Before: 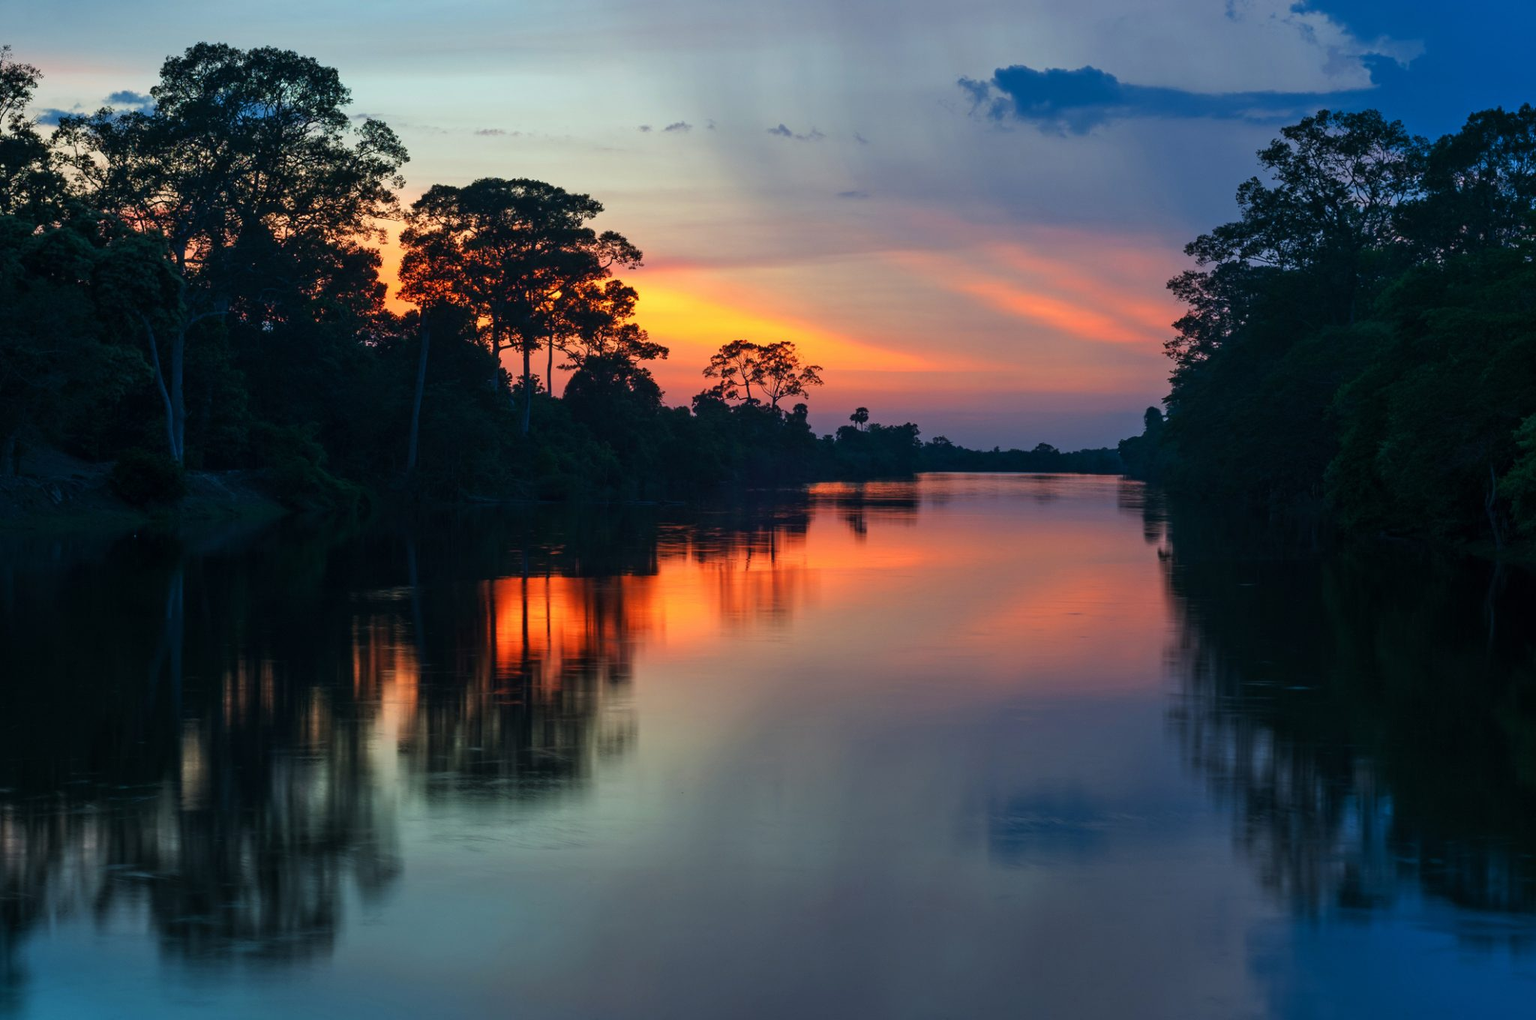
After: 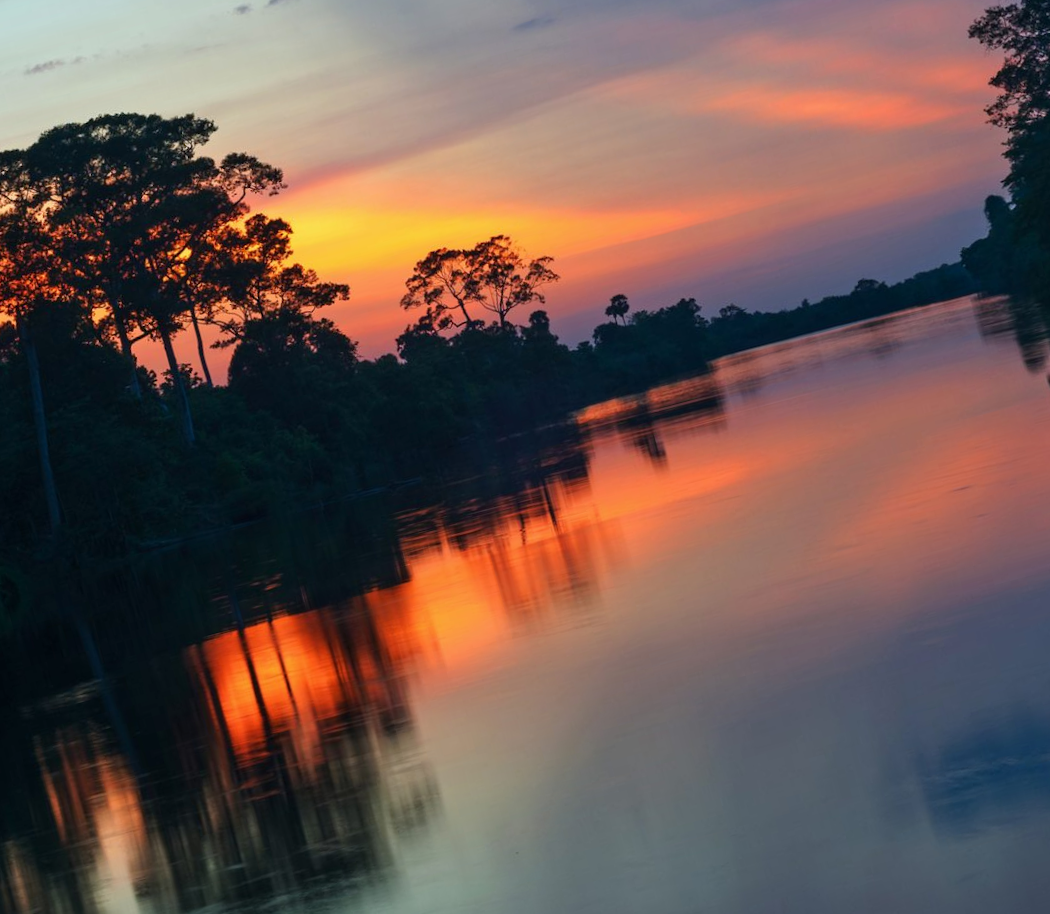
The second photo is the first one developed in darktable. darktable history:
crop: left 21.496%, right 22.254%
tone equalizer: -7 EV 0.18 EV, -6 EV 0.12 EV, -5 EV 0.08 EV, -4 EV 0.04 EV, -2 EV -0.02 EV, -1 EV -0.04 EV, +0 EV -0.06 EV, luminance estimator HSV value / RGB max
rotate and perspective: rotation -14.8°, crop left 0.1, crop right 0.903, crop top 0.25, crop bottom 0.748
